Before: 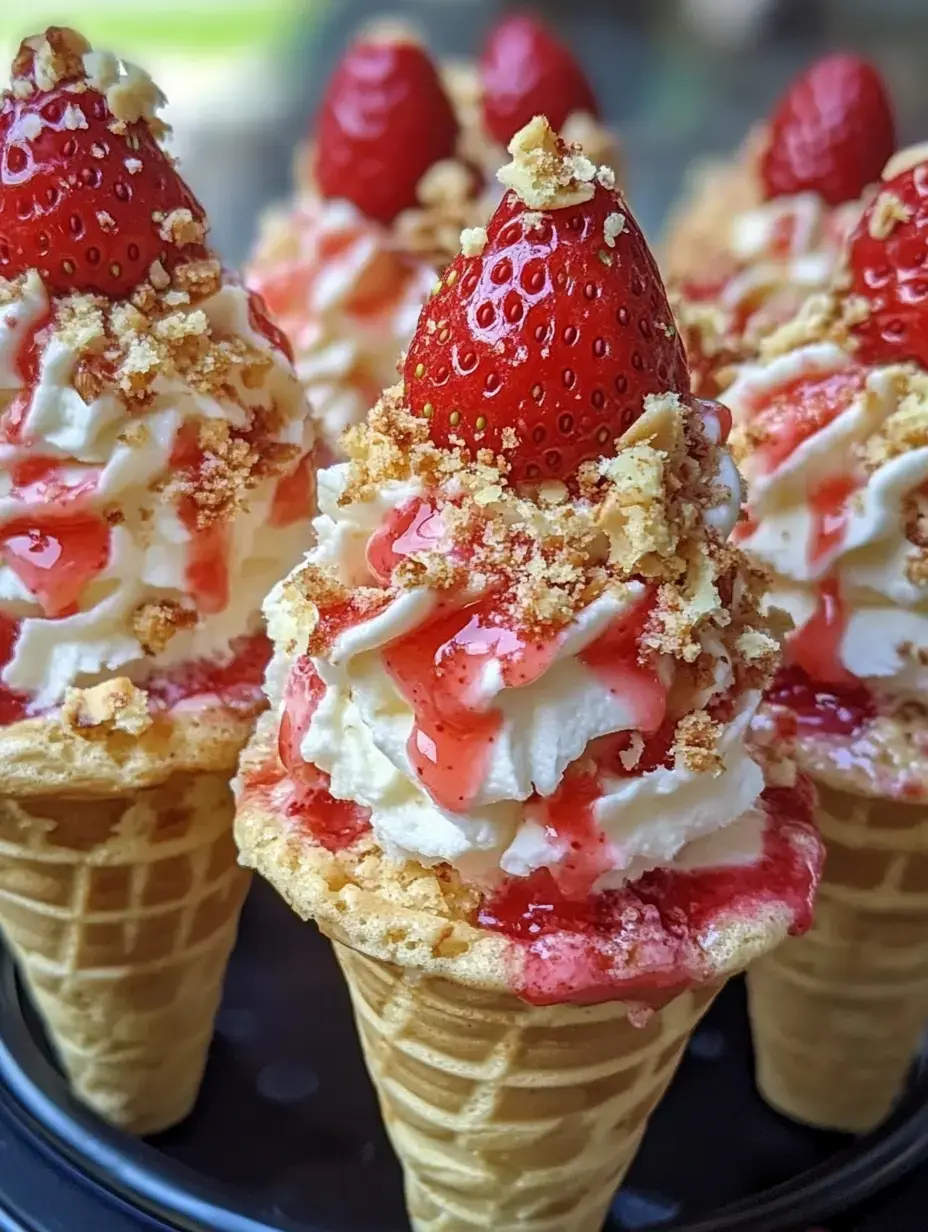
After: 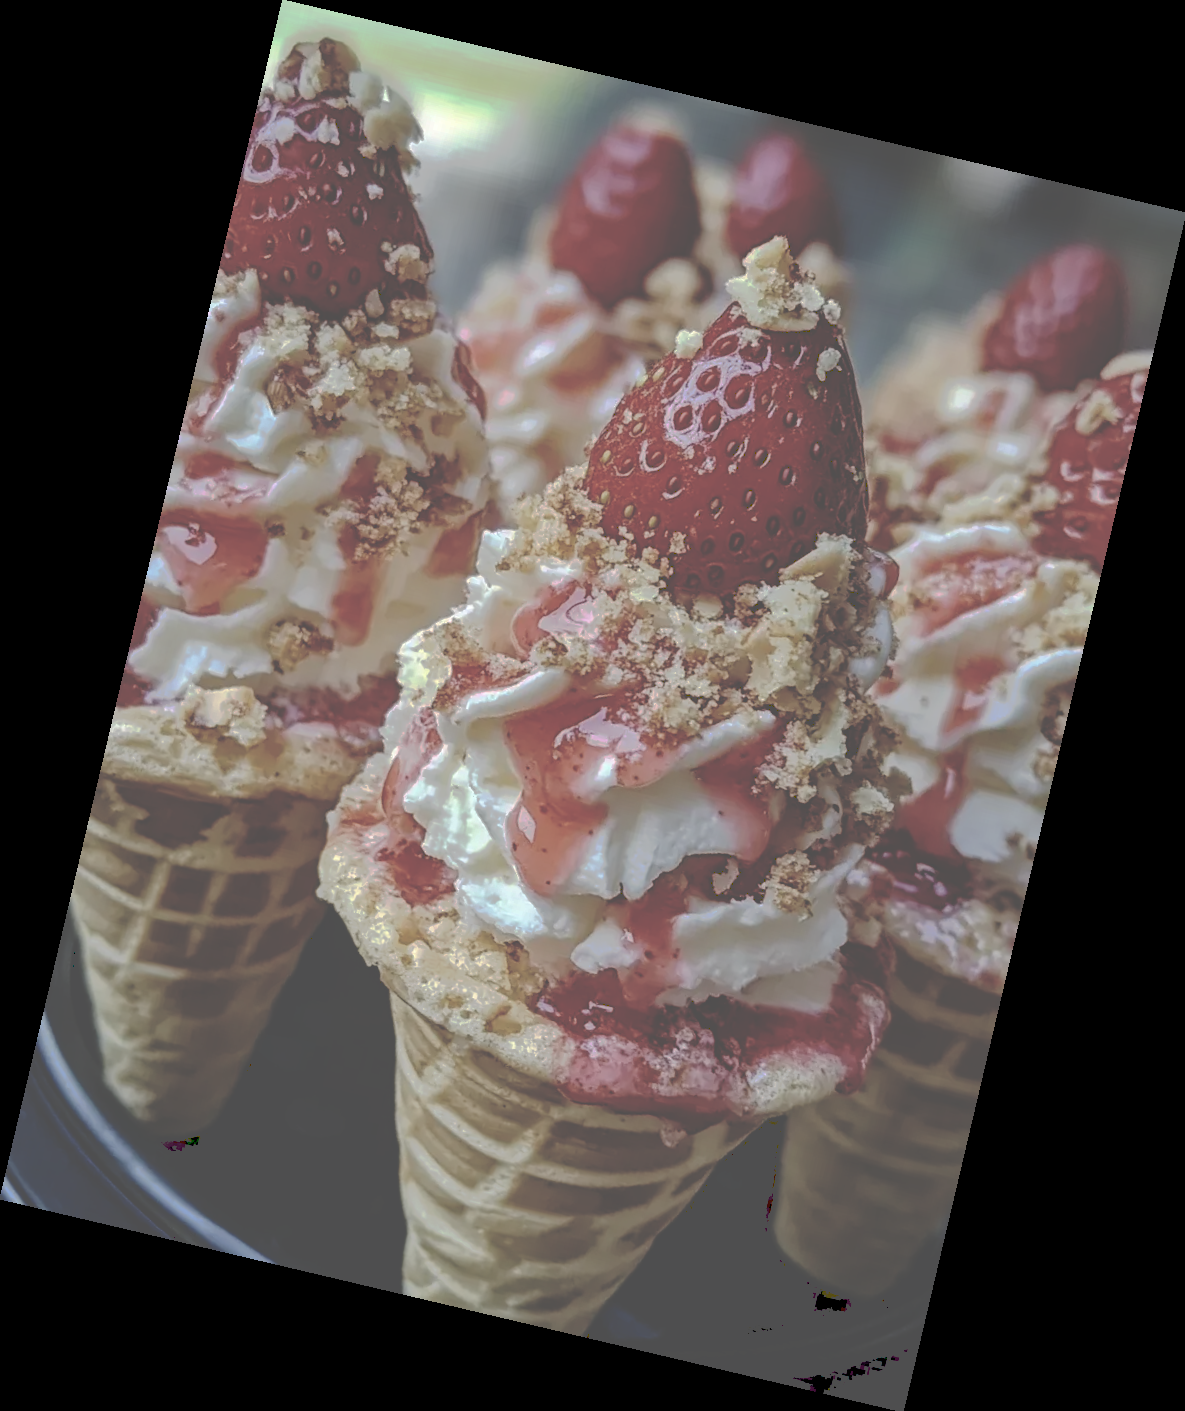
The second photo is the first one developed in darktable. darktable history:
tone curve: curves: ch0 [(0, 0) (0.003, 0.439) (0.011, 0.439) (0.025, 0.439) (0.044, 0.439) (0.069, 0.439) (0.1, 0.439) (0.136, 0.44) (0.177, 0.444) (0.224, 0.45) (0.277, 0.462) (0.335, 0.487) (0.399, 0.528) (0.468, 0.577) (0.543, 0.621) (0.623, 0.669) (0.709, 0.715) (0.801, 0.764) (0.898, 0.804) (1, 1)], preserve colors none
levels: levels [0.116, 0.574, 1]
rotate and perspective: rotation 13.27°, automatic cropping off
color correction: saturation 0.8
